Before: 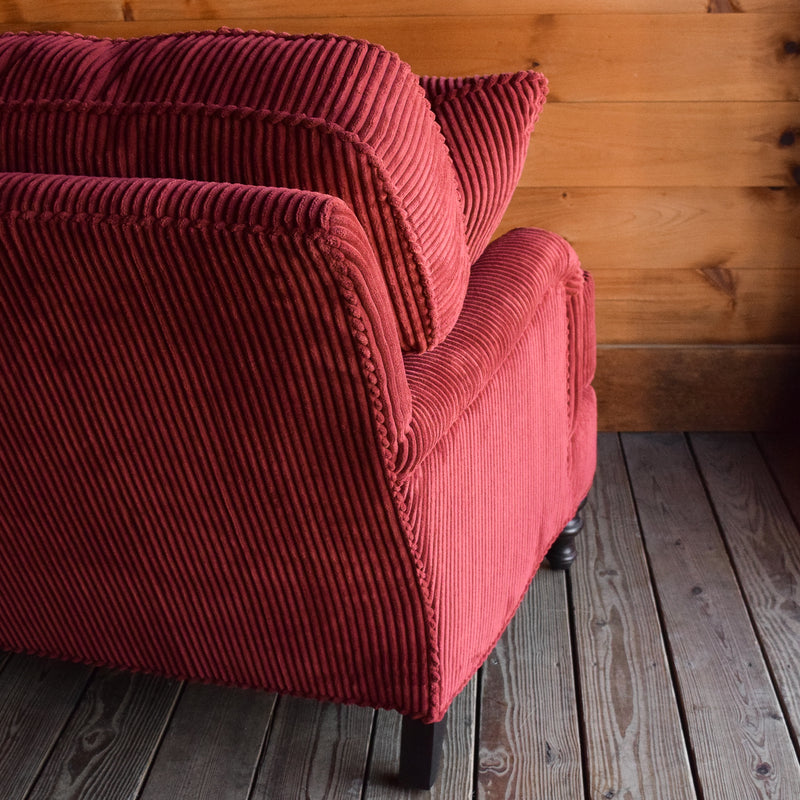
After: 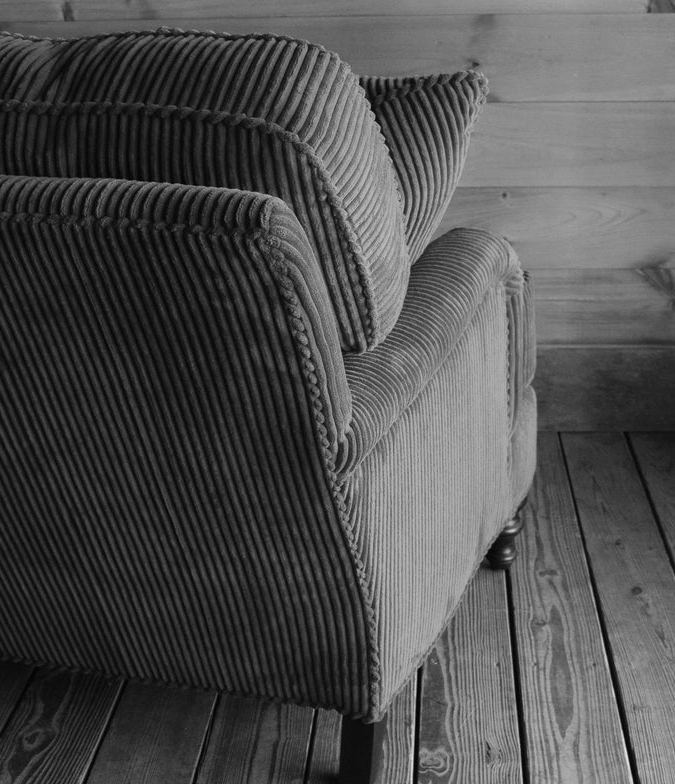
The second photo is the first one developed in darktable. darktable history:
crop: left 7.598%, right 7.873%
monochrome: a 16.01, b -2.65, highlights 0.52
